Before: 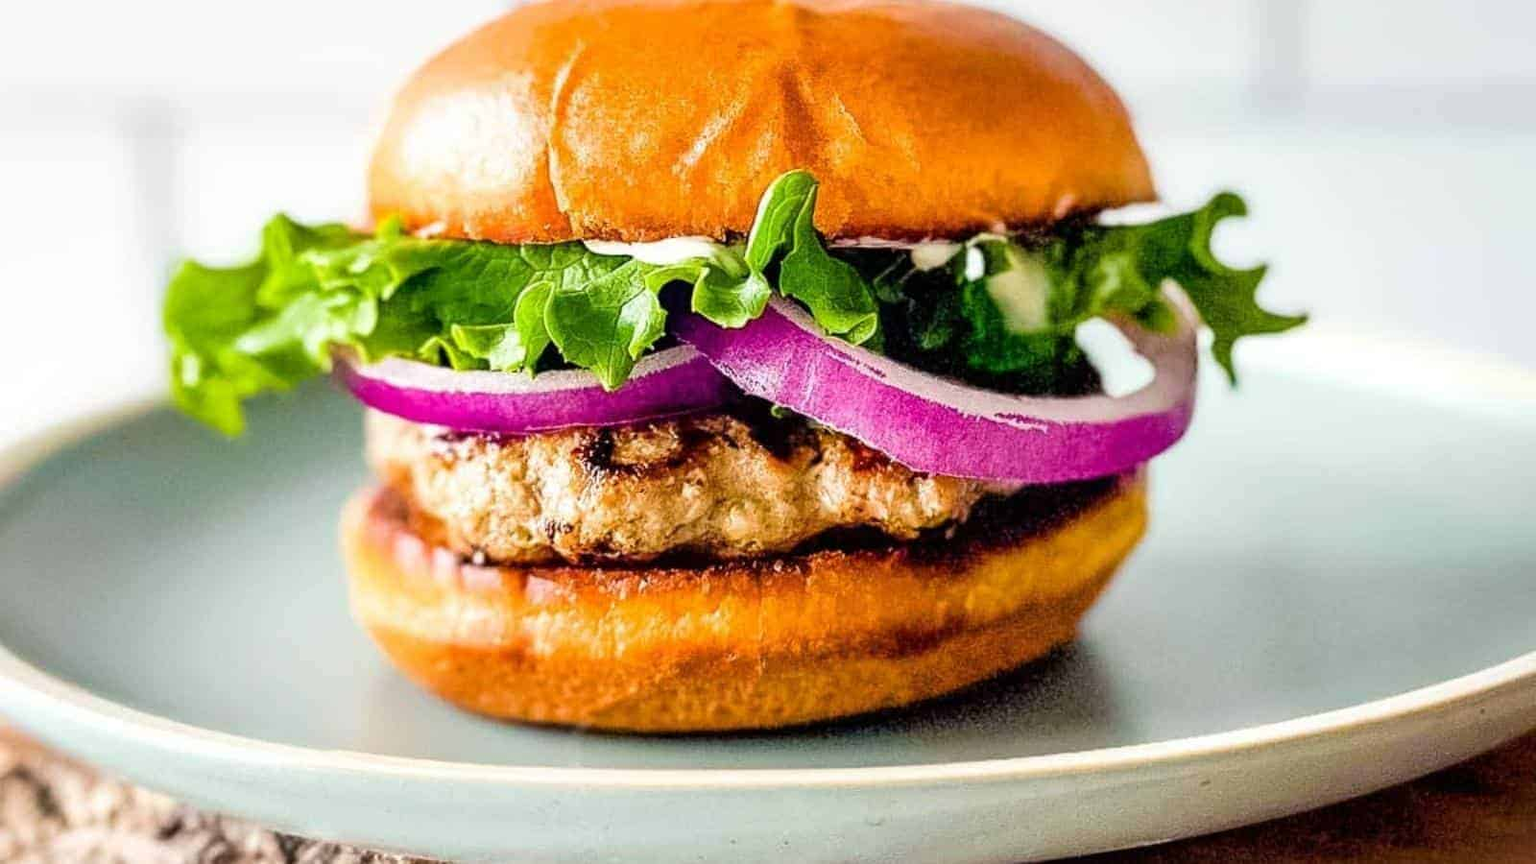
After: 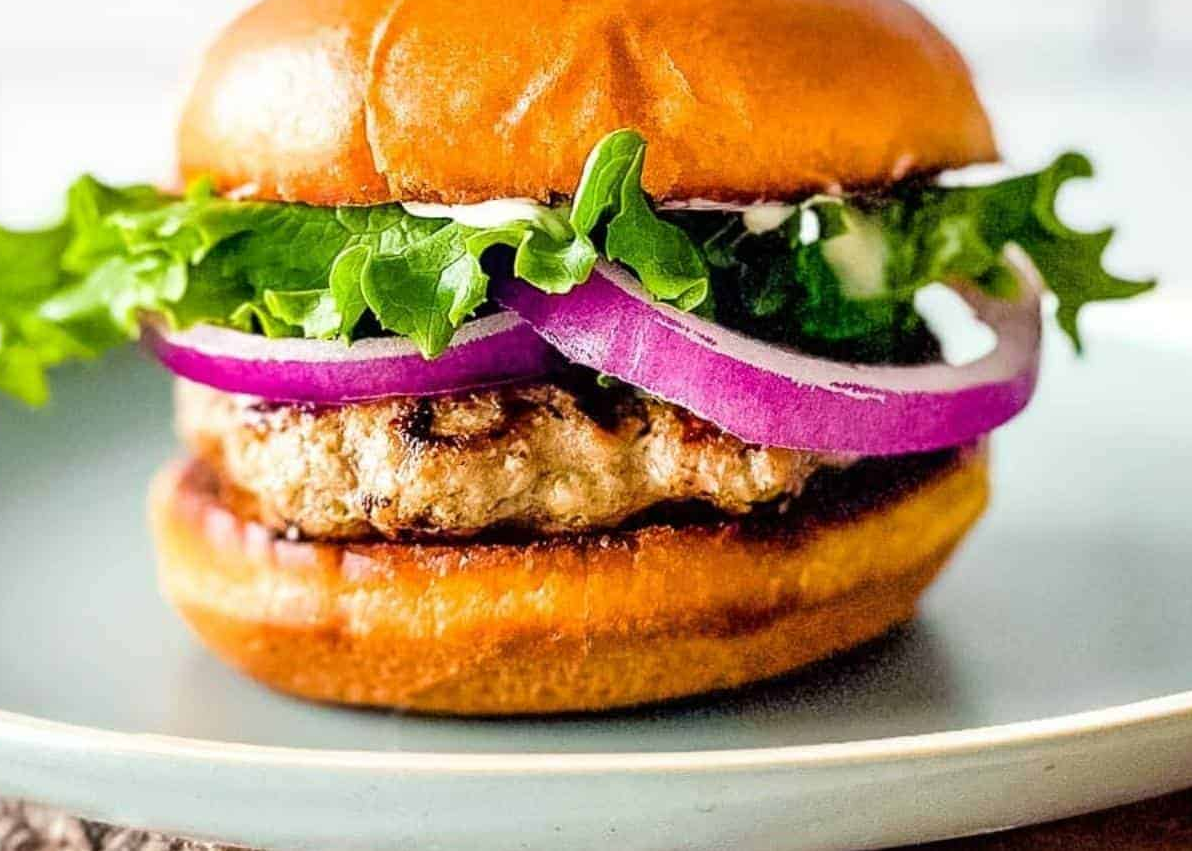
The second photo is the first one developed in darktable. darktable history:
crop and rotate: left 12.919%, top 5.412%, right 12.553%
